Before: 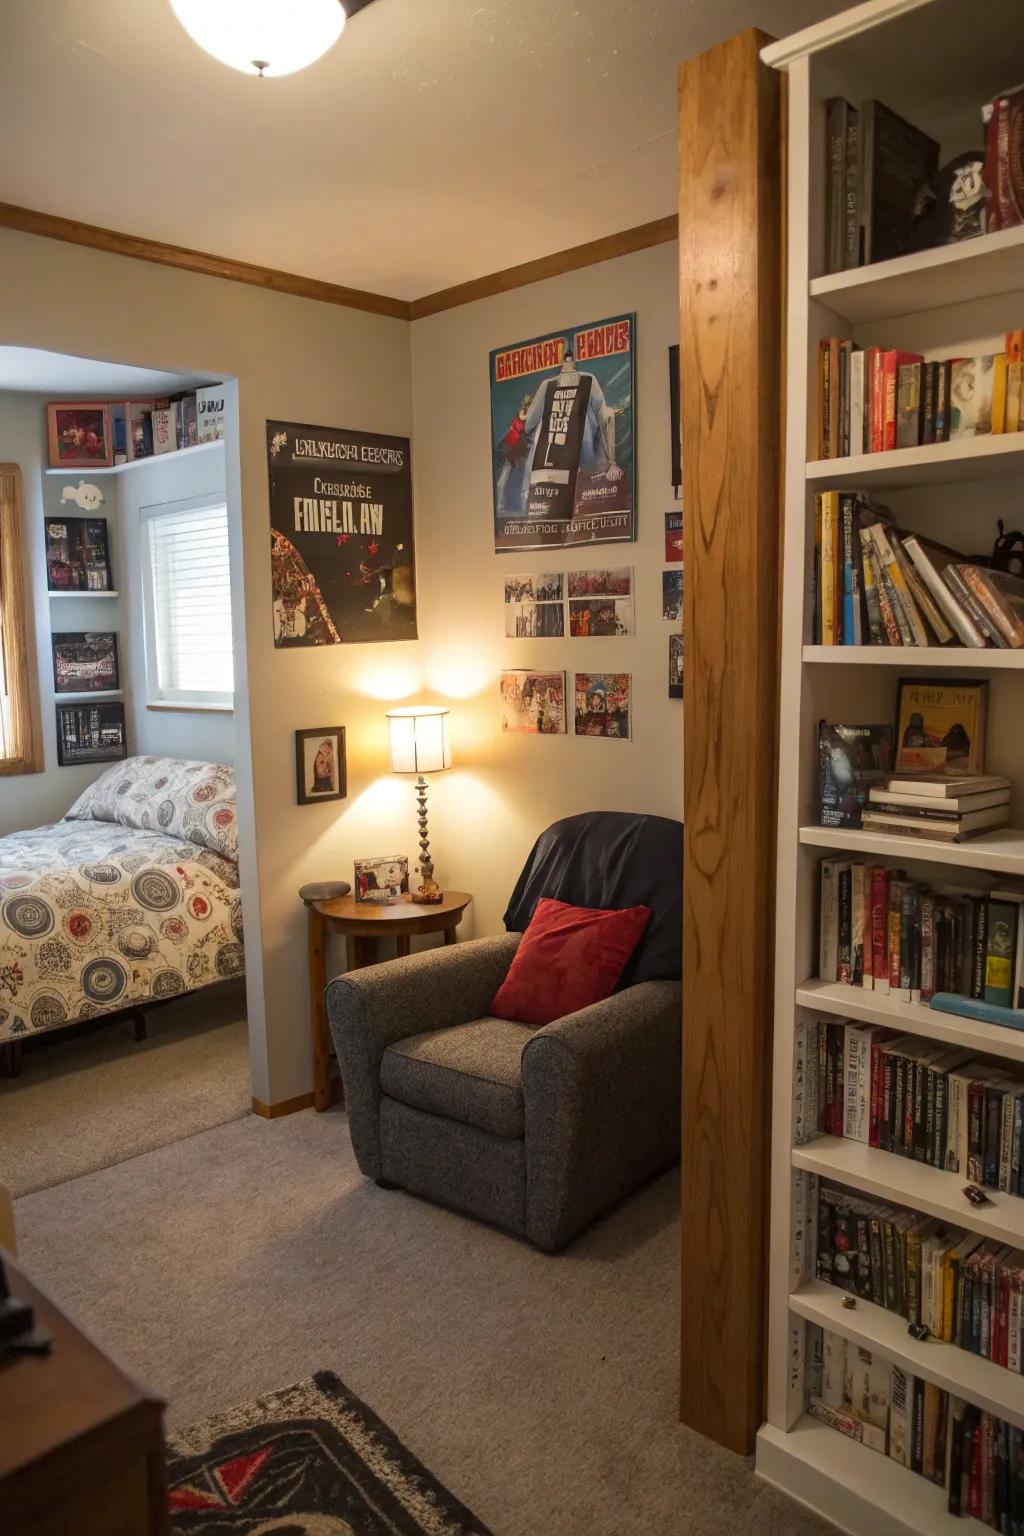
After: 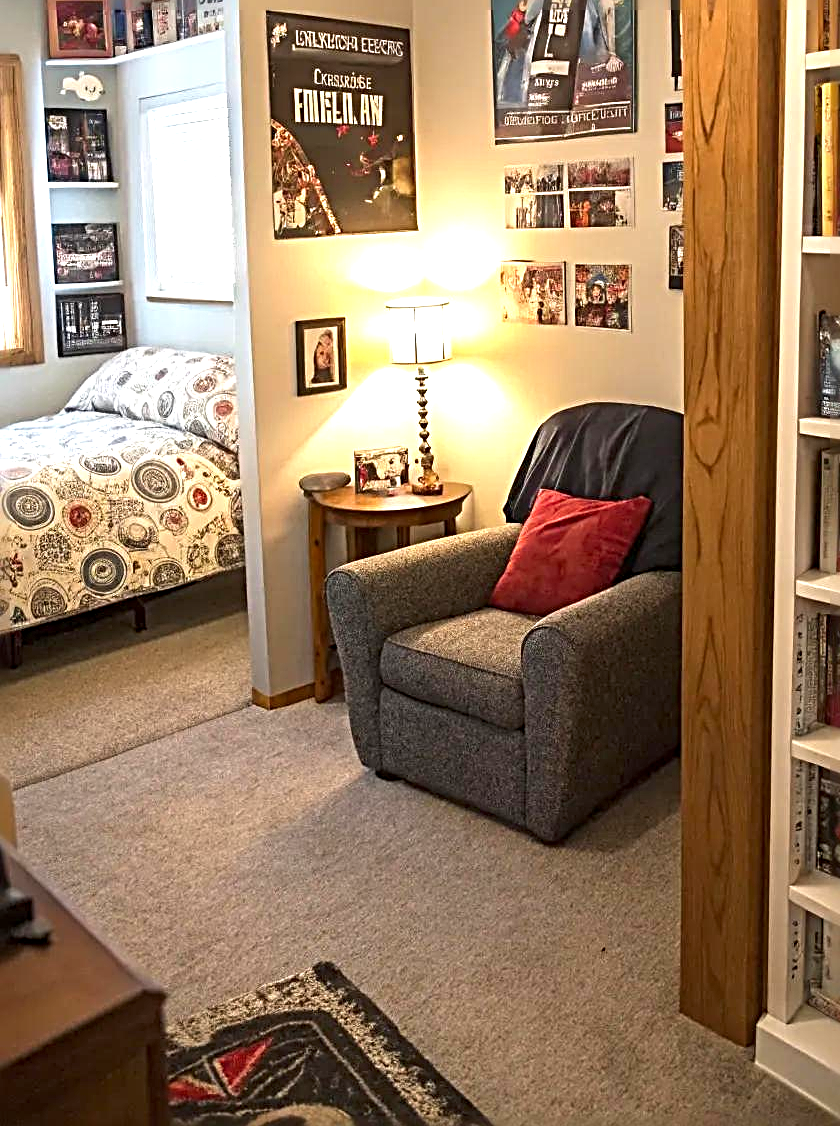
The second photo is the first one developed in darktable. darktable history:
crop: top 26.653%, right 17.966%
sharpen: radius 3.727, amount 0.939
exposure: black level correction 0.001, exposure 1.044 EV, compensate highlight preservation false
